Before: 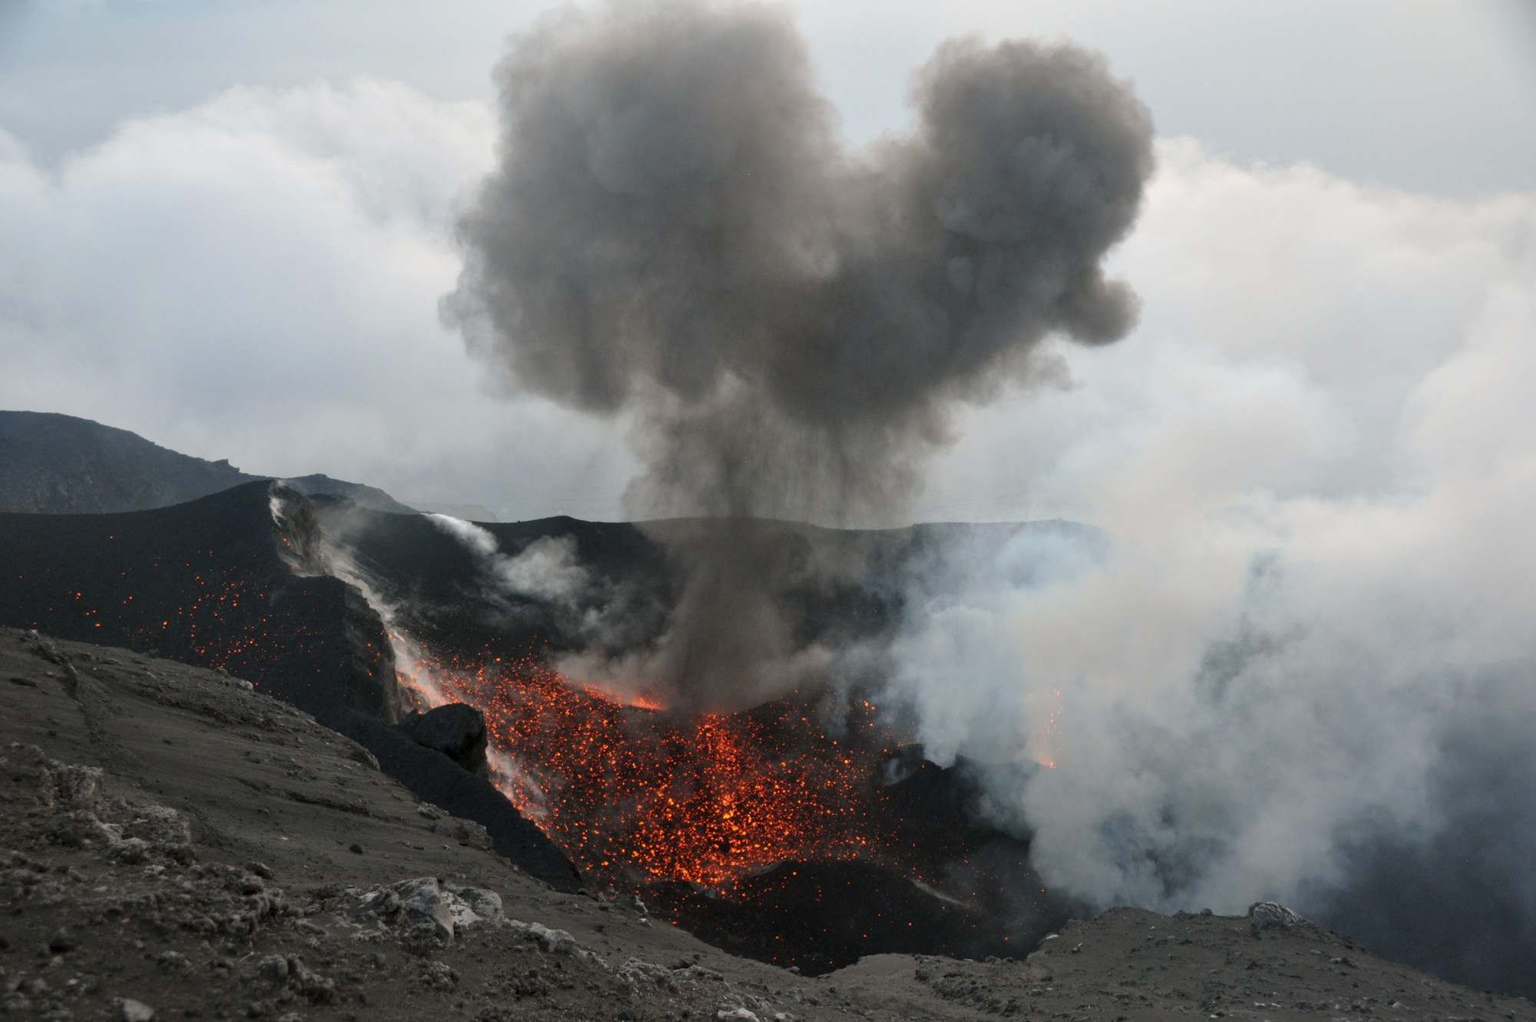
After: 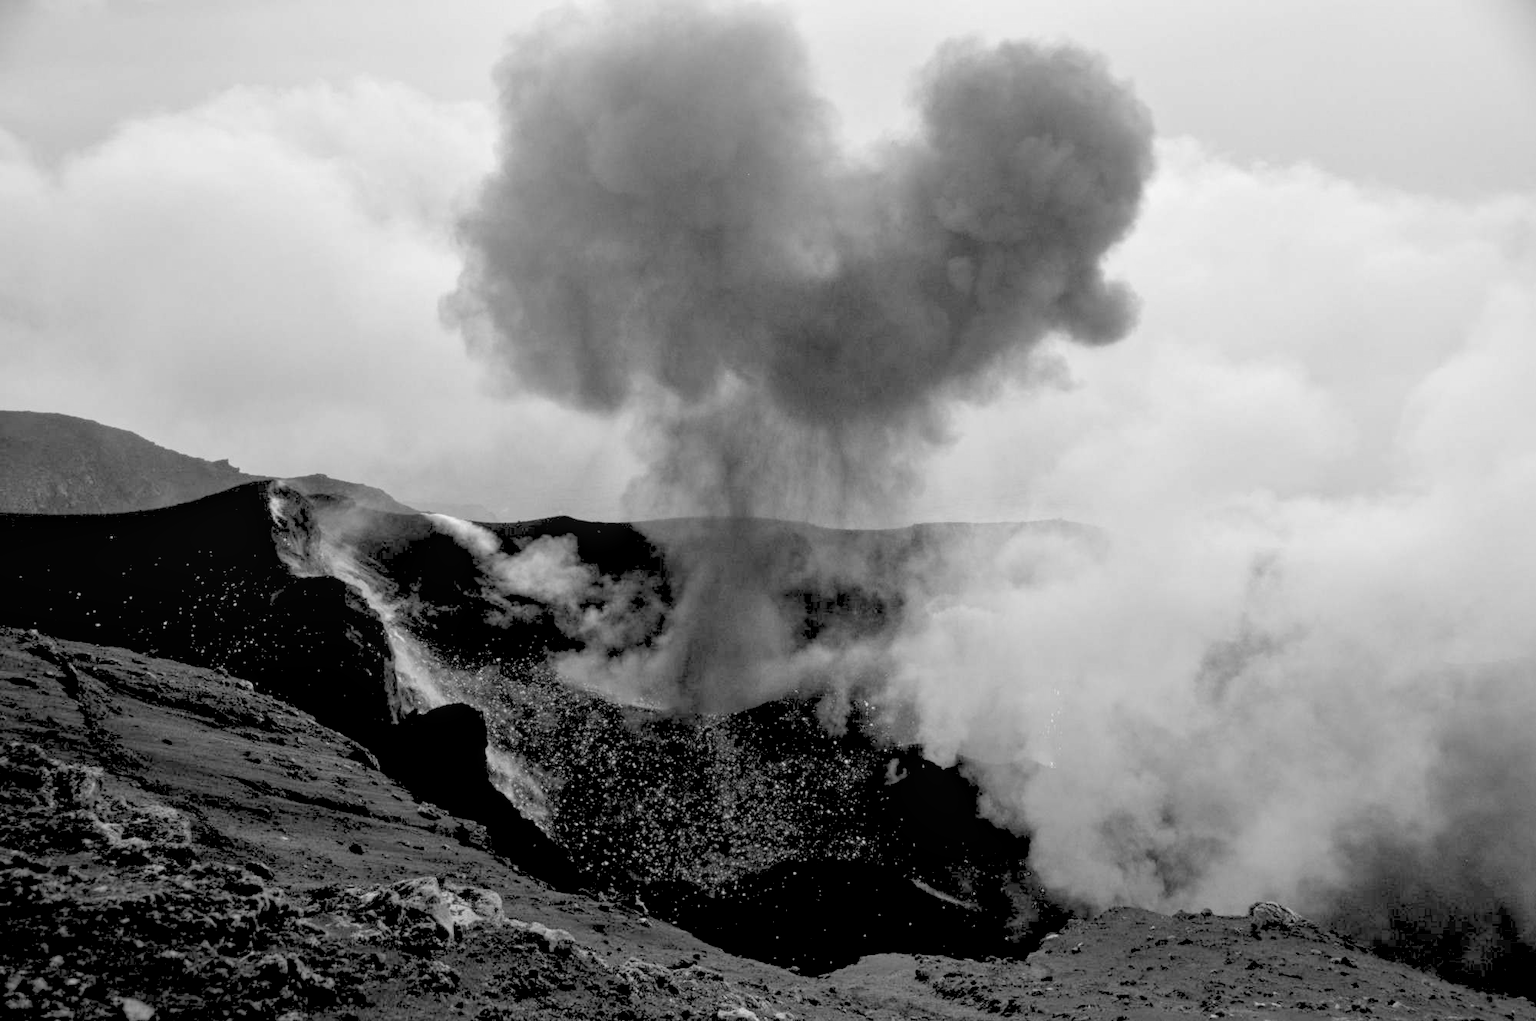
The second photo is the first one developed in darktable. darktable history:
monochrome: a -11.7, b 1.62, size 0.5, highlights 0.38
rgb levels: levels [[0.027, 0.429, 0.996], [0, 0.5, 1], [0, 0.5, 1]]
tone equalizer: on, module defaults
local contrast: on, module defaults
